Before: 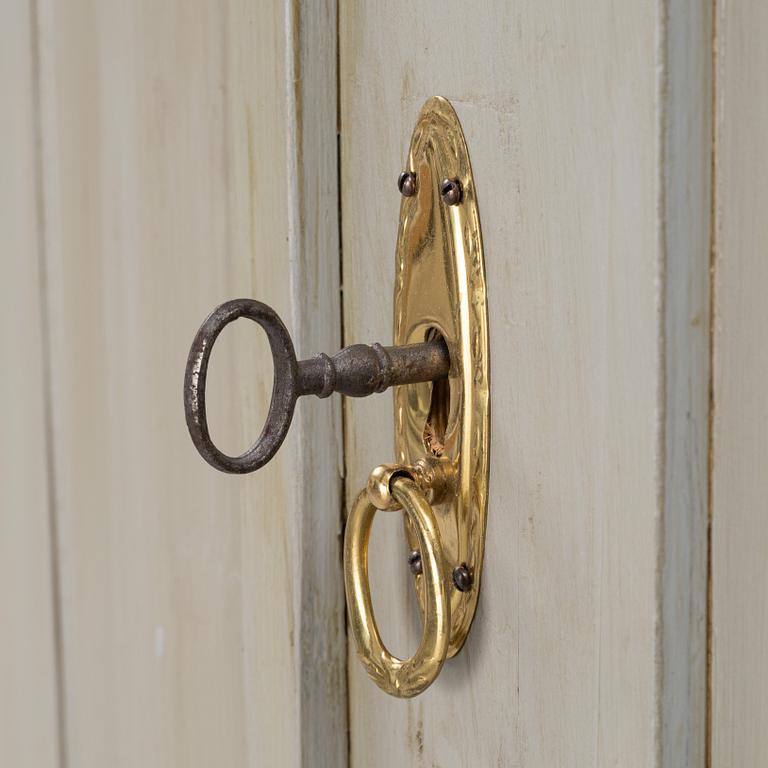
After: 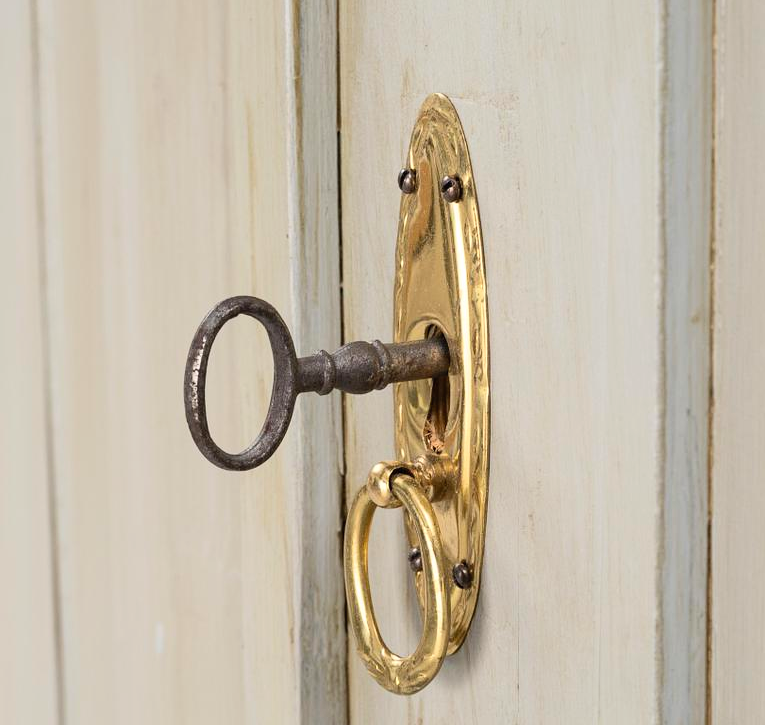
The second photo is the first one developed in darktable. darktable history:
contrast brightness saturation: contrast 0.2, brightness 0.15, saturation 0.14
crop: top 0.448%, right 0.264%, bottom 5.045%
